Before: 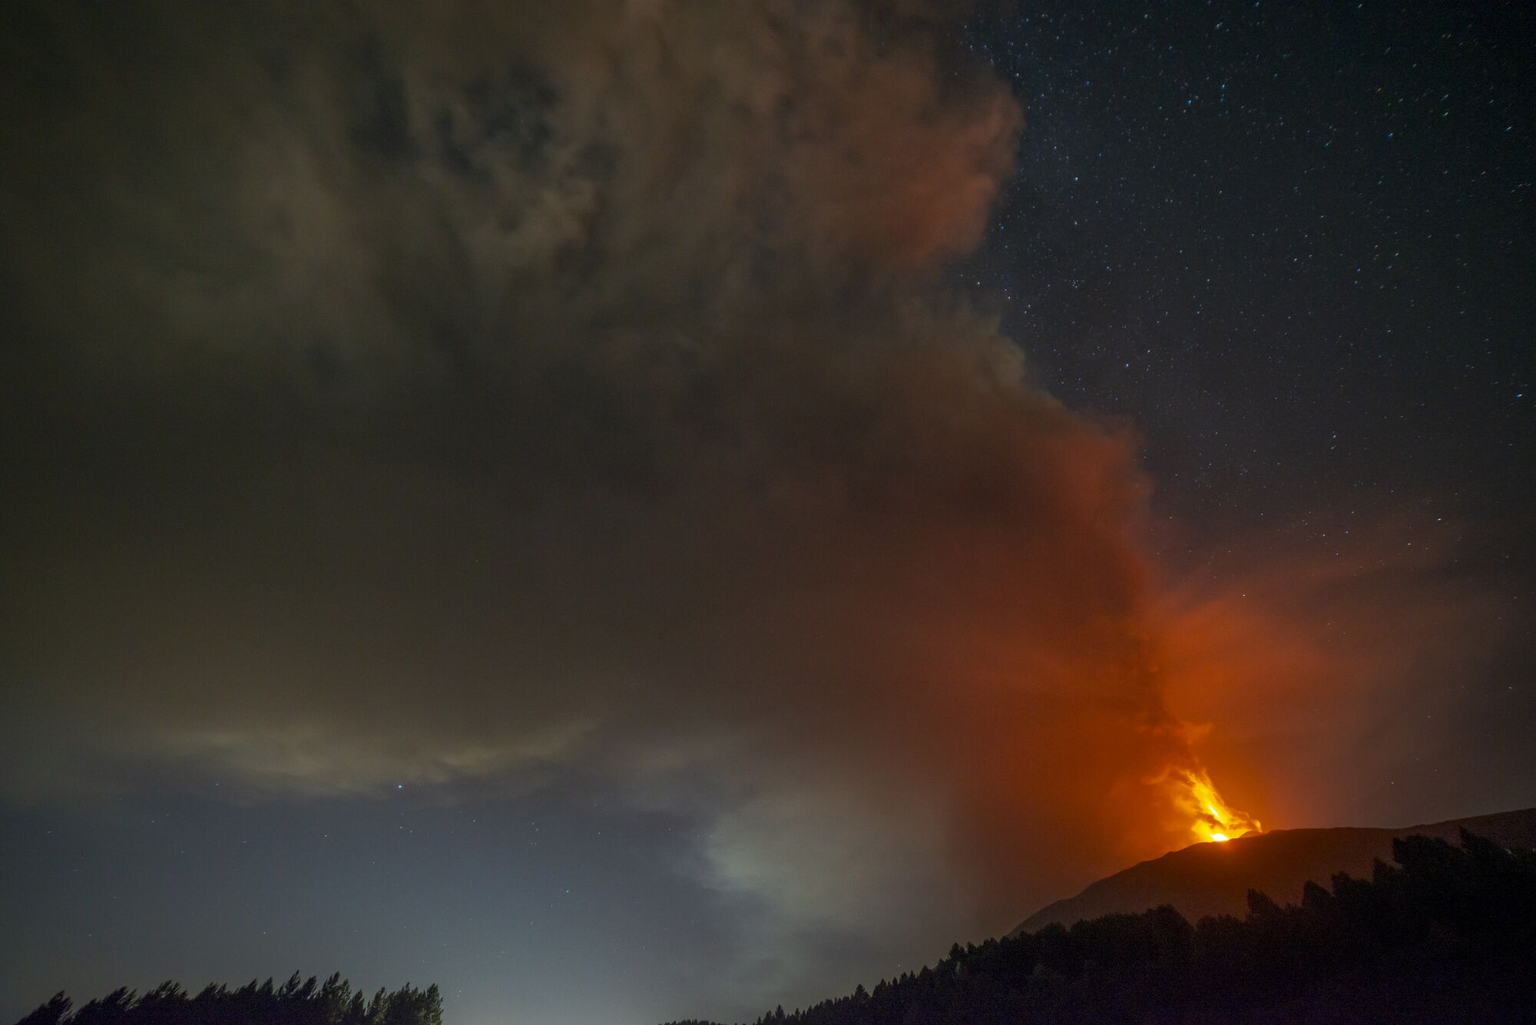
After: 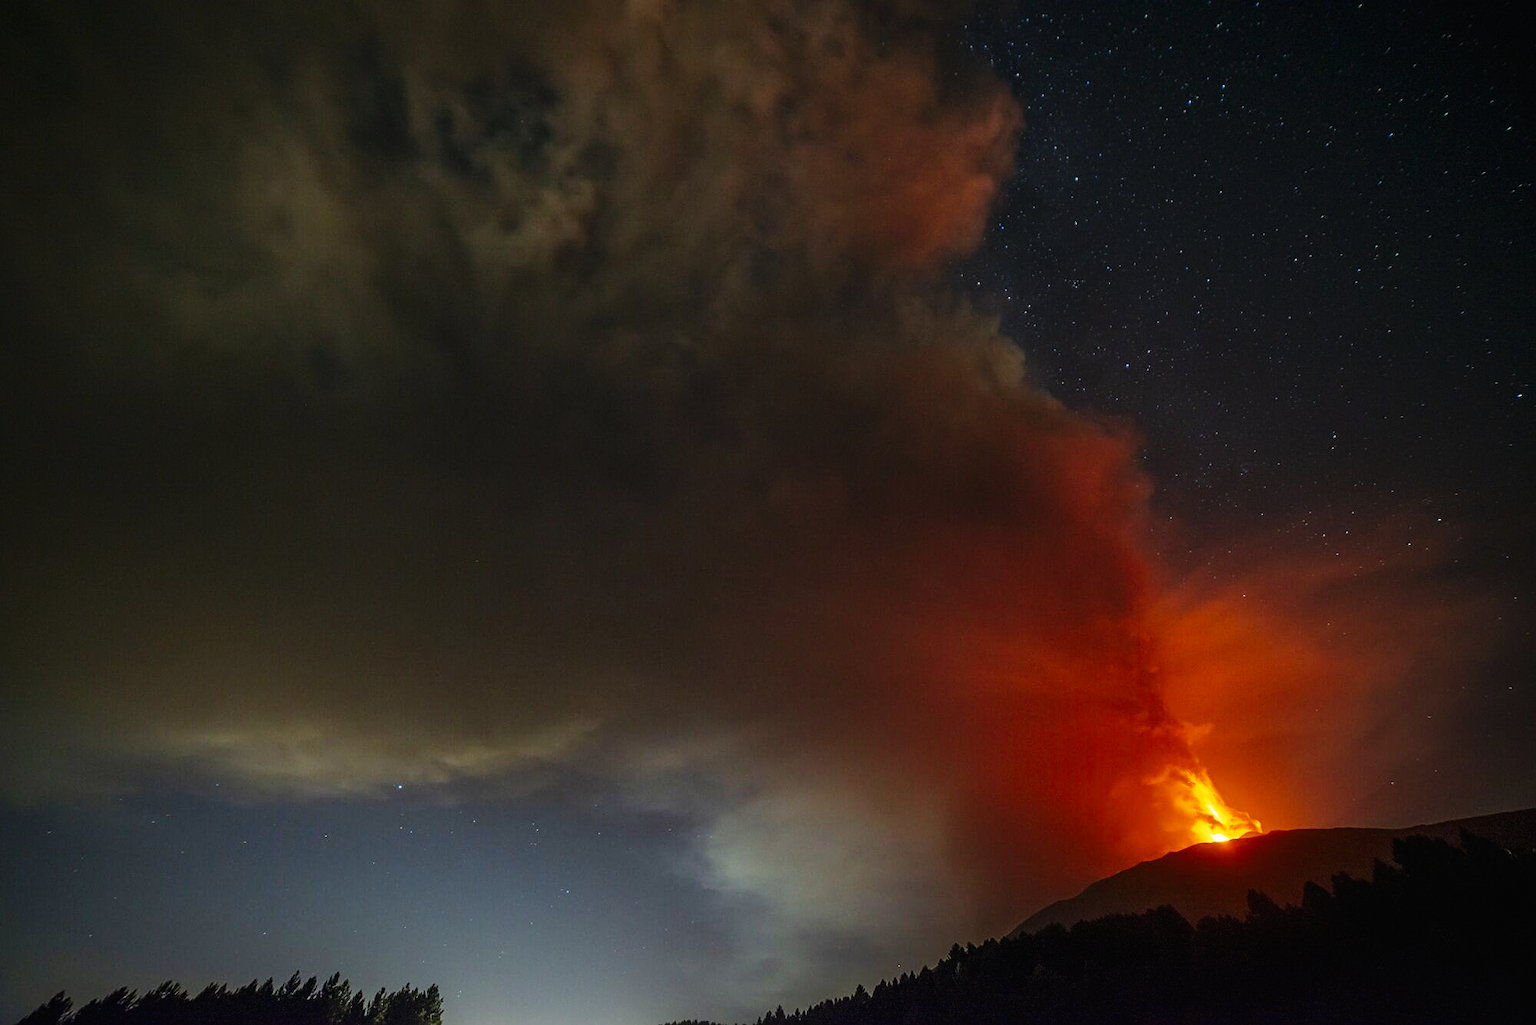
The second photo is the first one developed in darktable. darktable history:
sharpen: on, module defaults
tone curve: curves: ch0 [(0, 0.011) (0.053, 0.026) (0.174, 0.115) (0.398, 0.444) (0.673, 0.775) (0.829, 0.906) (0.991, 0.981)]; ch1 [(0, 0) (0.276, 0.206) (0.409, 0.383) (0.473, 0.458) (0.492, 0.501) (0.512, 0.513) (0.54, 0.543) (0.585, 0.617) (0.659, 0.686) (0.78, 0.8) (1, 1)]; ch2 [(0, 0) (0.438, 0.449) (0.473, 0.469) (0.503, 0.5) (0.523, 0.534) (0.562, 0.594) (0.612, 0.635) (0.695, 0.713) (1, 1)], preserve colors none
